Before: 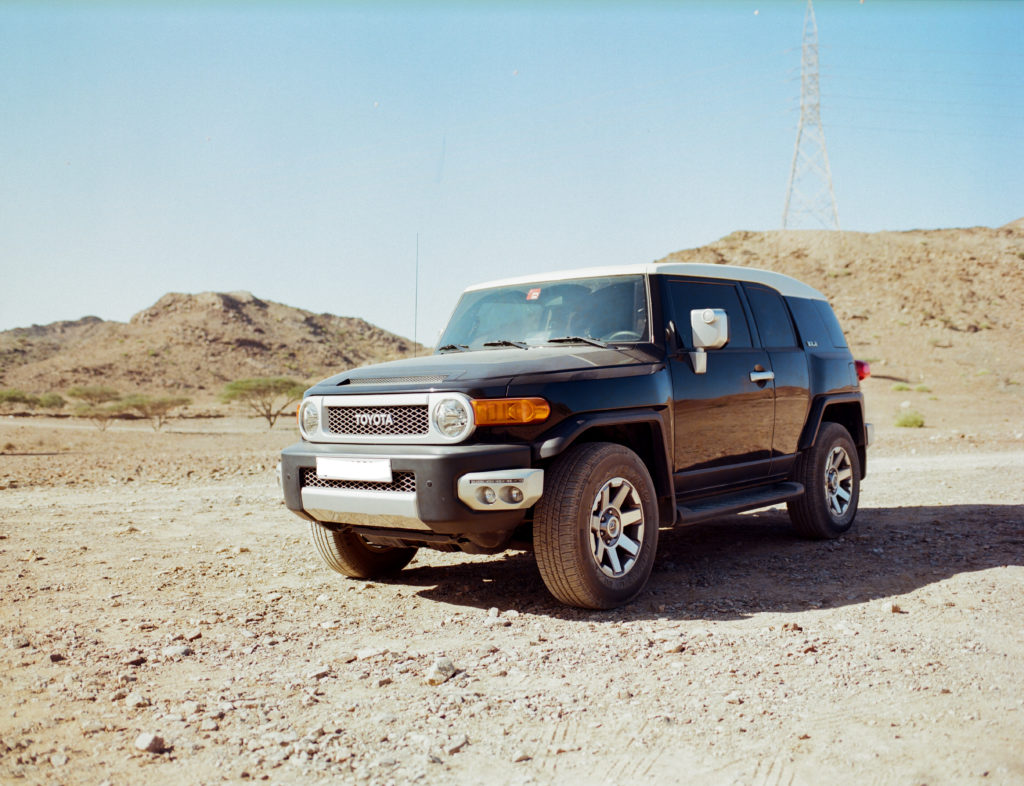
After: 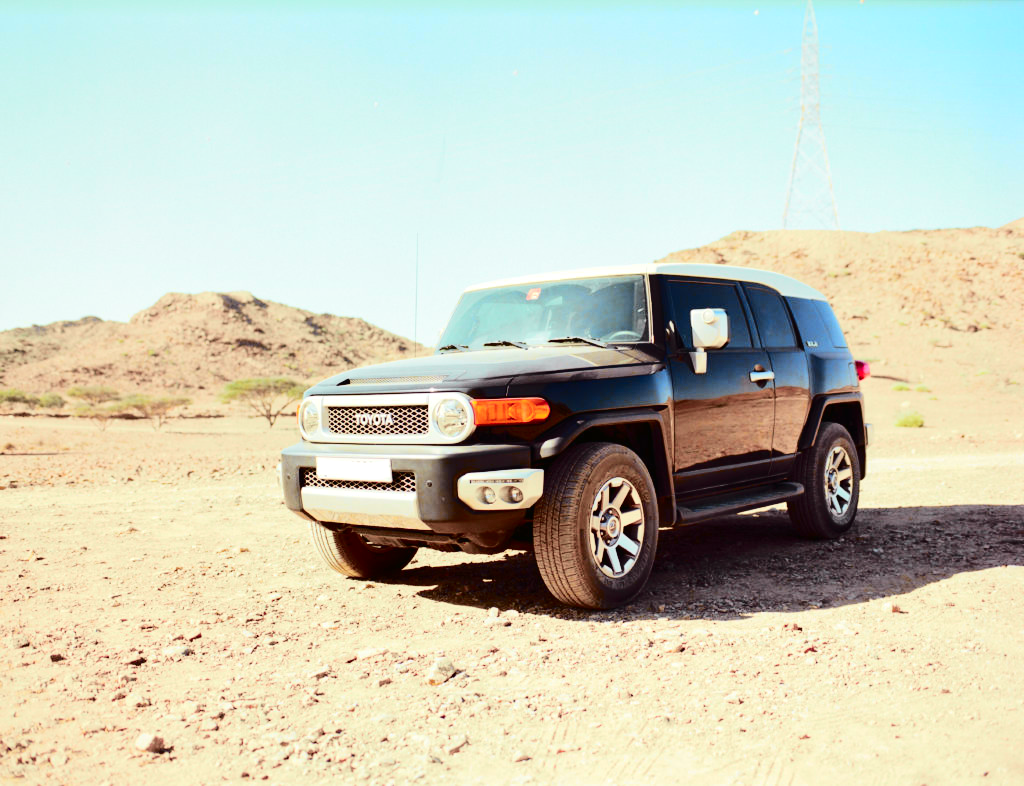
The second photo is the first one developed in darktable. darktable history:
base curve: curves: ch0 [(0, 0) (0.297, 0.298) (1, 1)], preserve colors none
exposure: black level correction 0, exposure 0.7 EV, compensate exposure bias true, compensate highlight preservation false
tone curve: curves: ch0 [(0, 0.006) (0.184, 0.117) (0.405, 0.46) (0.456, 0.528) (0.634, 0.728) (0.877, 0.89) (0.984, 0.935)]; ch1 [(0, 0) (0.443, 0.43) (0.492, 0.489) (0.566, 0.579) (0.595, 0.625) (0.608, 0.667) (0.65, 0.729) (1, 1)]; ch2 [(0, 0) (0.33, 0.301) (0.421, 0.443) (0.447, 0.489) (0.492, 0.498) (0.537, 0.583) (0.586, 0.591) (0.663, 0.686) (1, 1)], color space Lab, independent channels, preserve colors none
